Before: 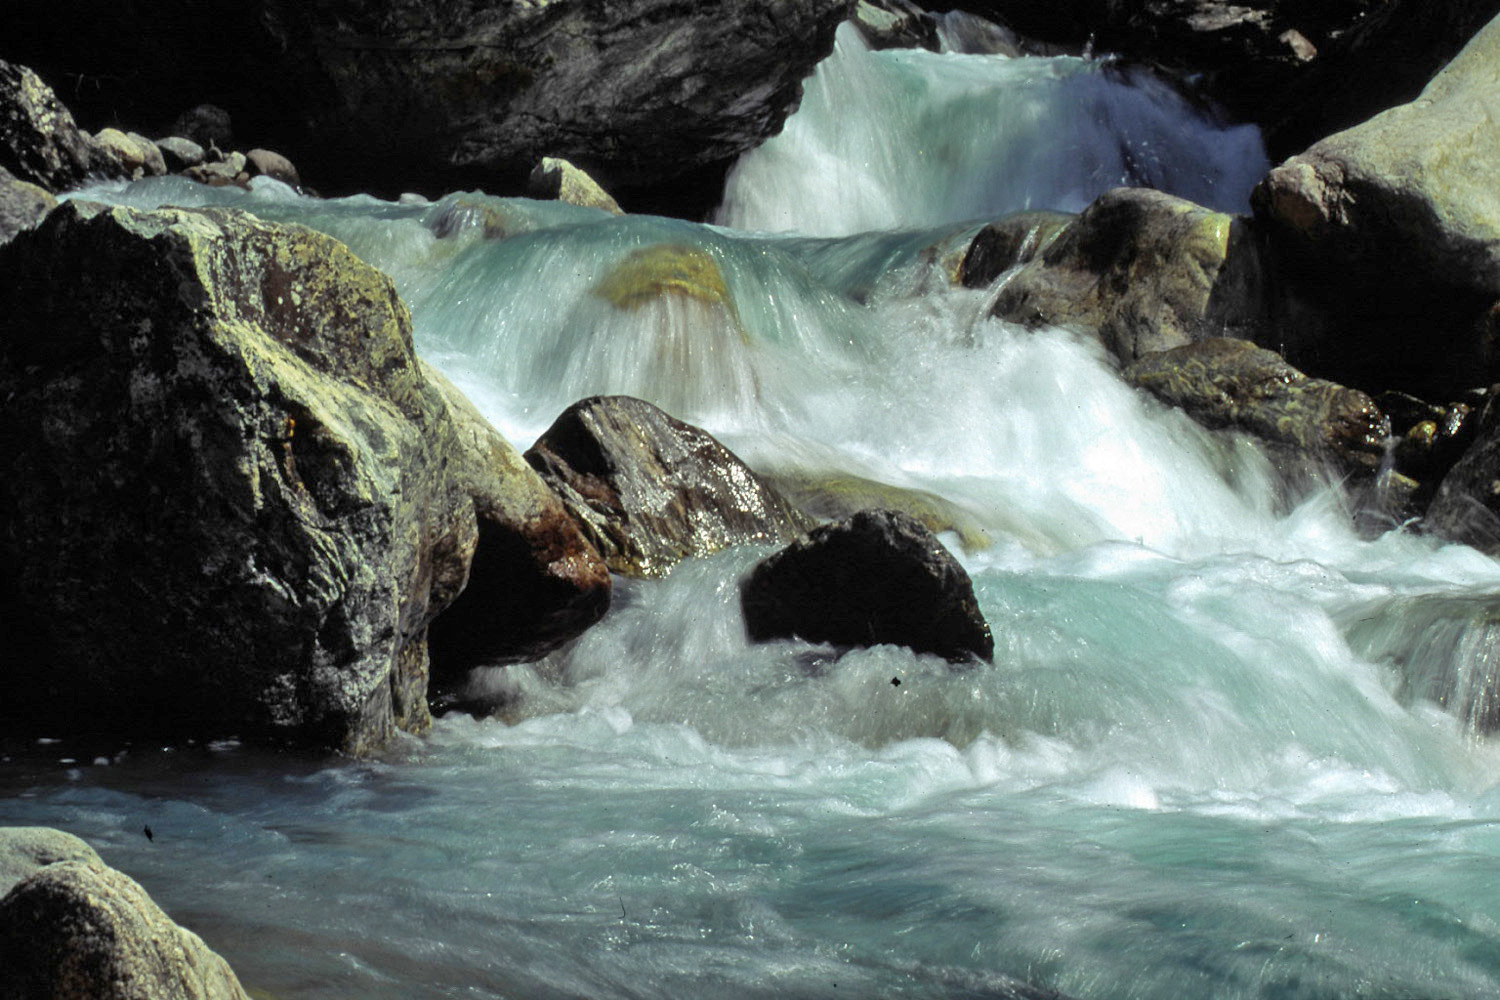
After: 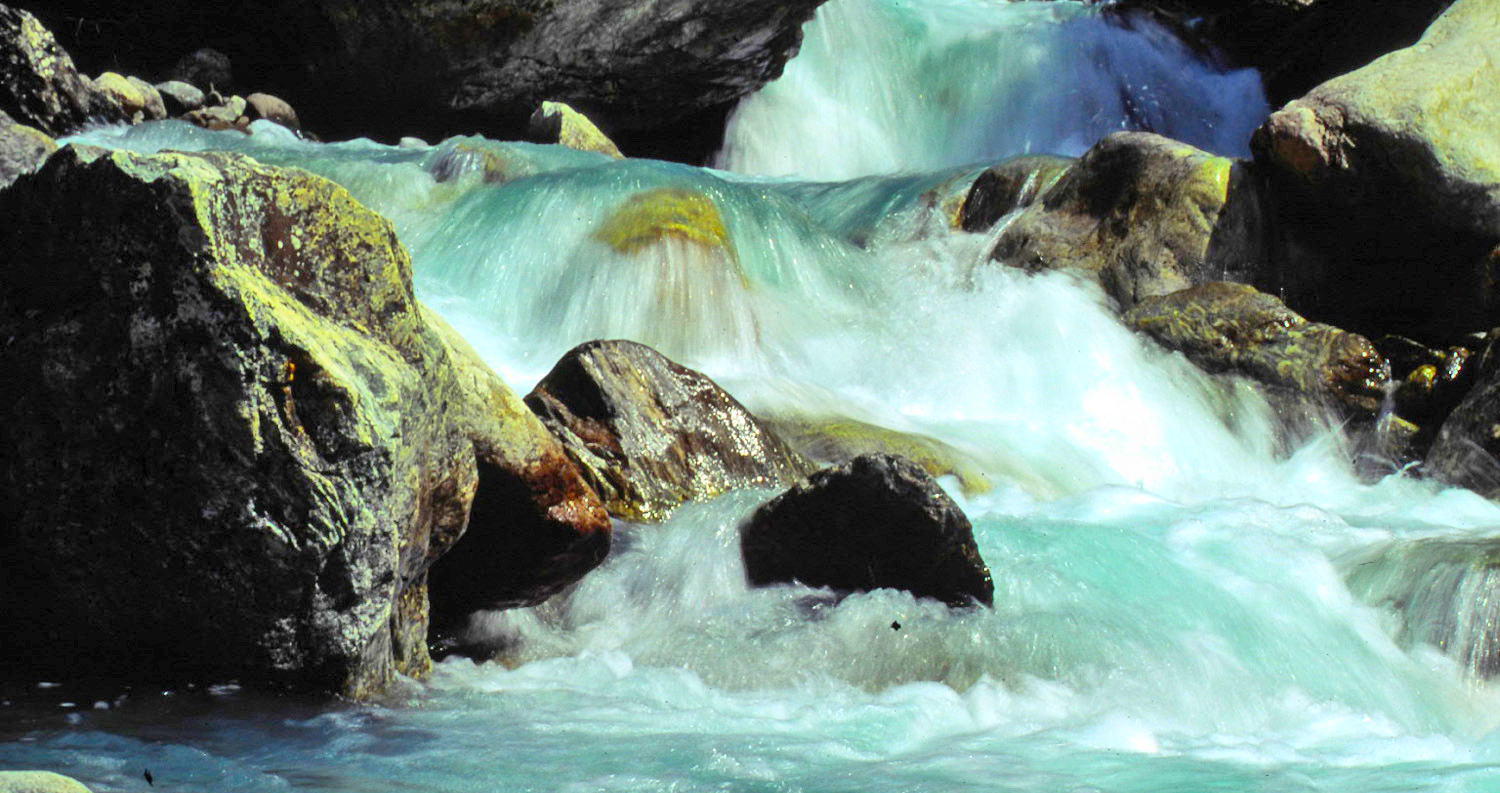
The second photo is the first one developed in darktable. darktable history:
contrast brightness saturation: contrast 0.204, brightness 0.202, saturation 0.809
crop and rotate: top 5.657%, bottom 14.967%
